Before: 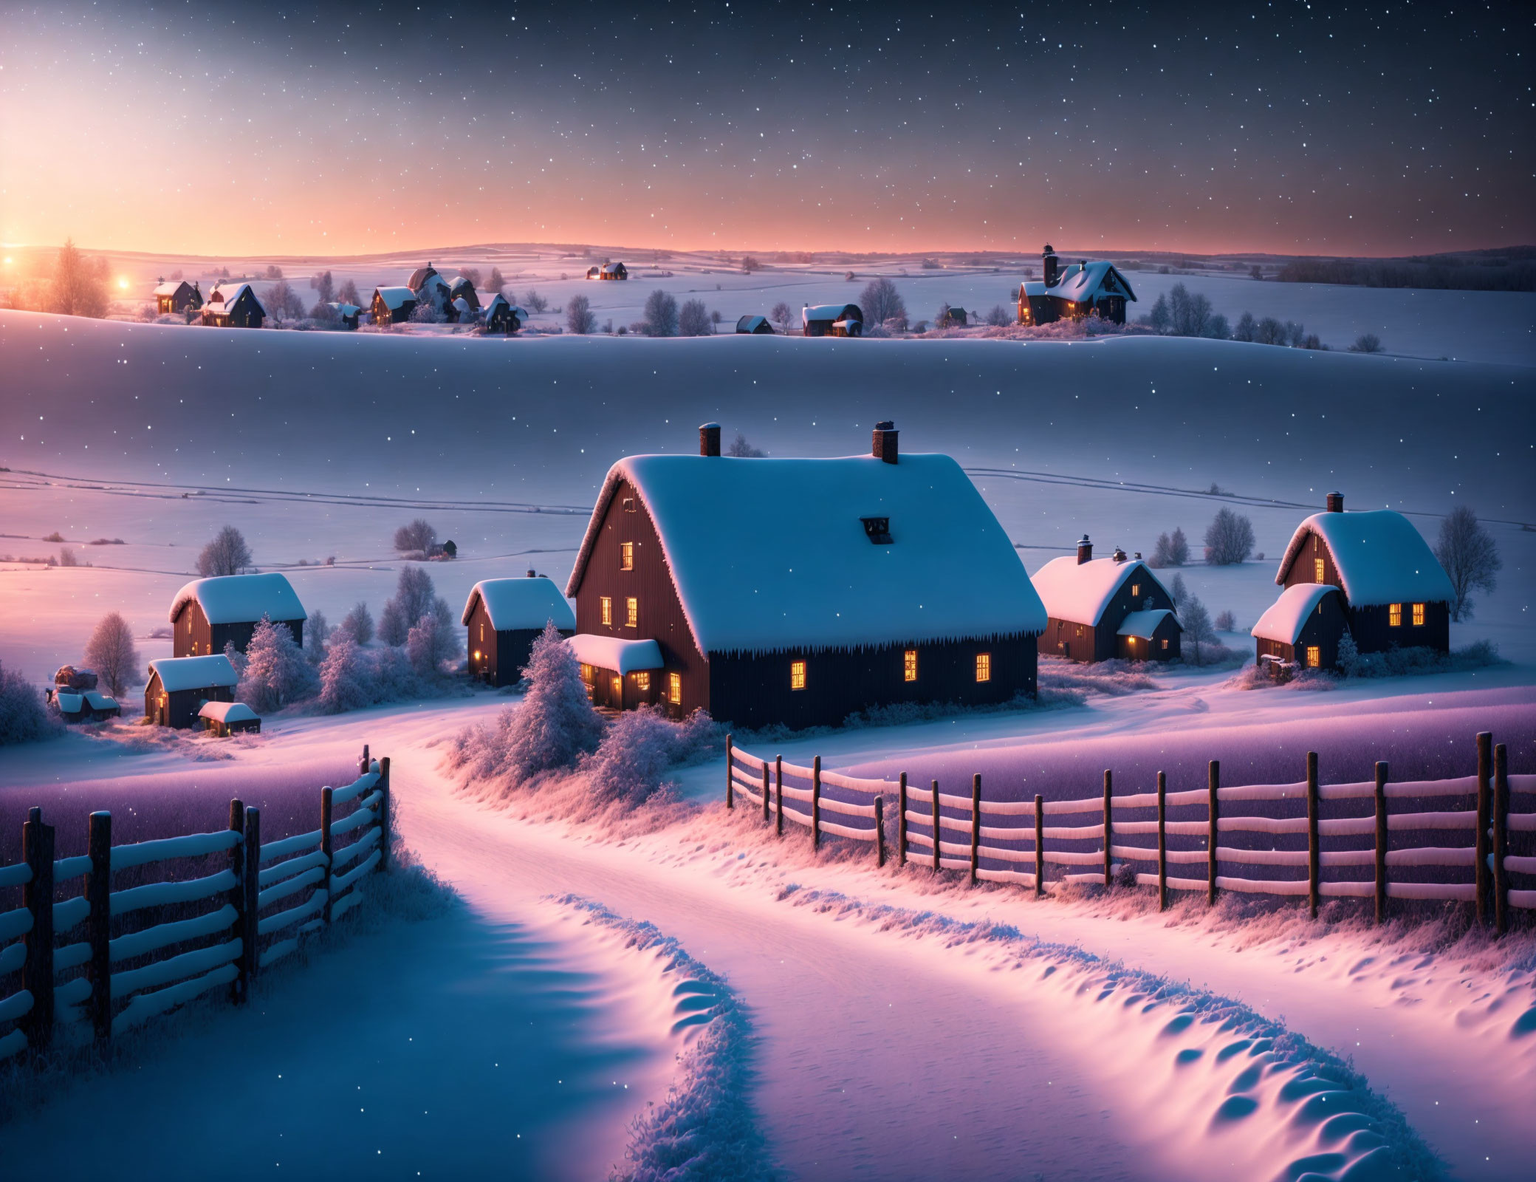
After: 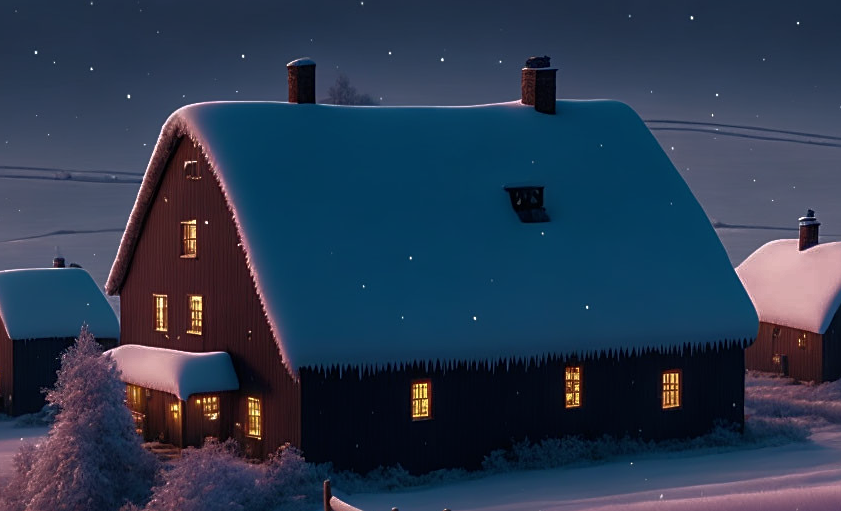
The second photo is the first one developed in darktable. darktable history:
base curve: curves: ch0 [(0, 0) (0.564, 0.291) (0.802, 0.731) (1, 1)]
sharpen: on, module defaults
crop: left 31.751%, top 32.172%, right 27.8%, bottom 35.83%
